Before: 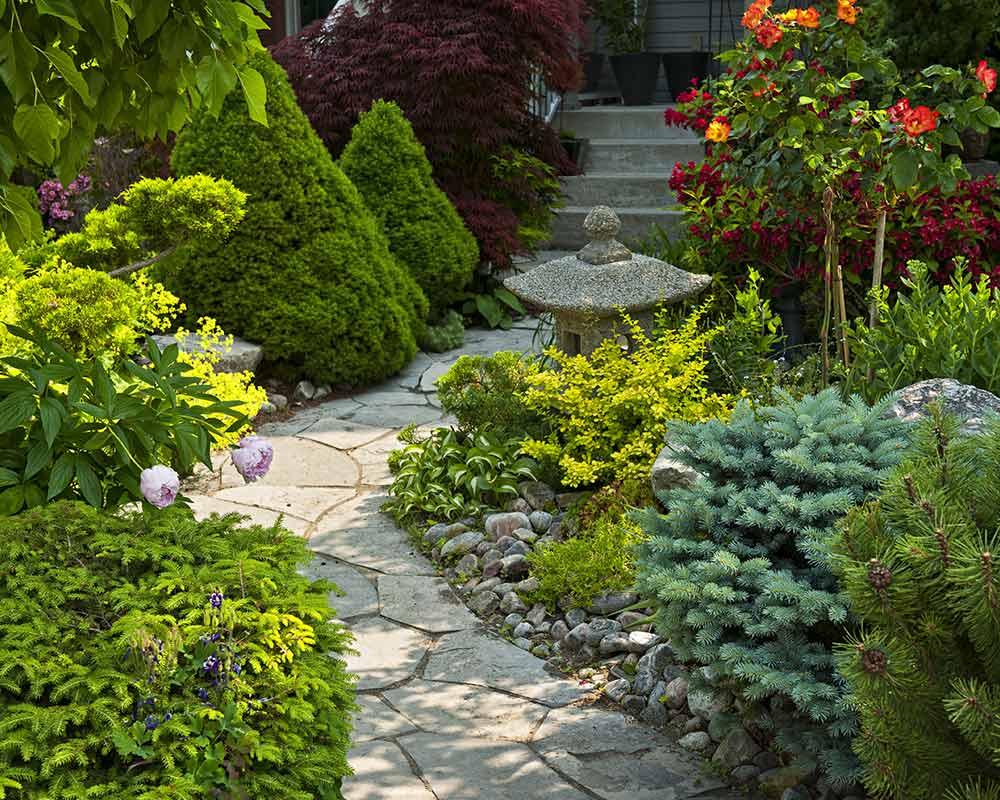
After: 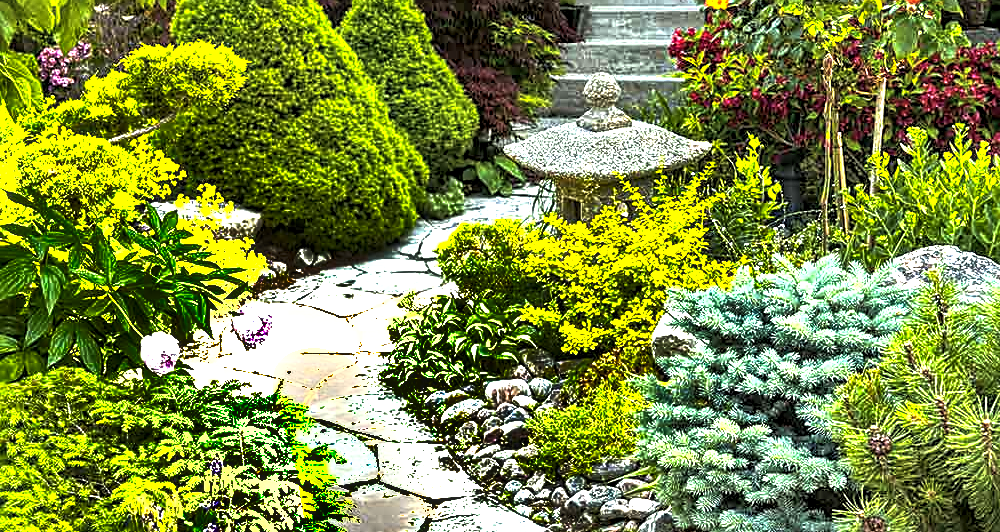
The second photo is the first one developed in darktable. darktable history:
crop: top 16.673%, bottom 16.747%
sharpen: on, module defaults
local contrast: highlights 79%, shadows 56%, detail 175%, midtone range 0.435
shadows and highlights: shadows 20.91, highlights -81.67, soften with gaussian
contrast brightness saturation: brightness 0.155
color balance rgb: perceptual saturation grading › global saturation 0.972%, perceptual brilliance grading › global brilliance 30.042%, perceptual brilliance grading › highlights 49.397%, perceptual brilliance grading › mid-tones 49.606%, perceptual brilliance grading › shadows -22.029%, global vibrance 20%
